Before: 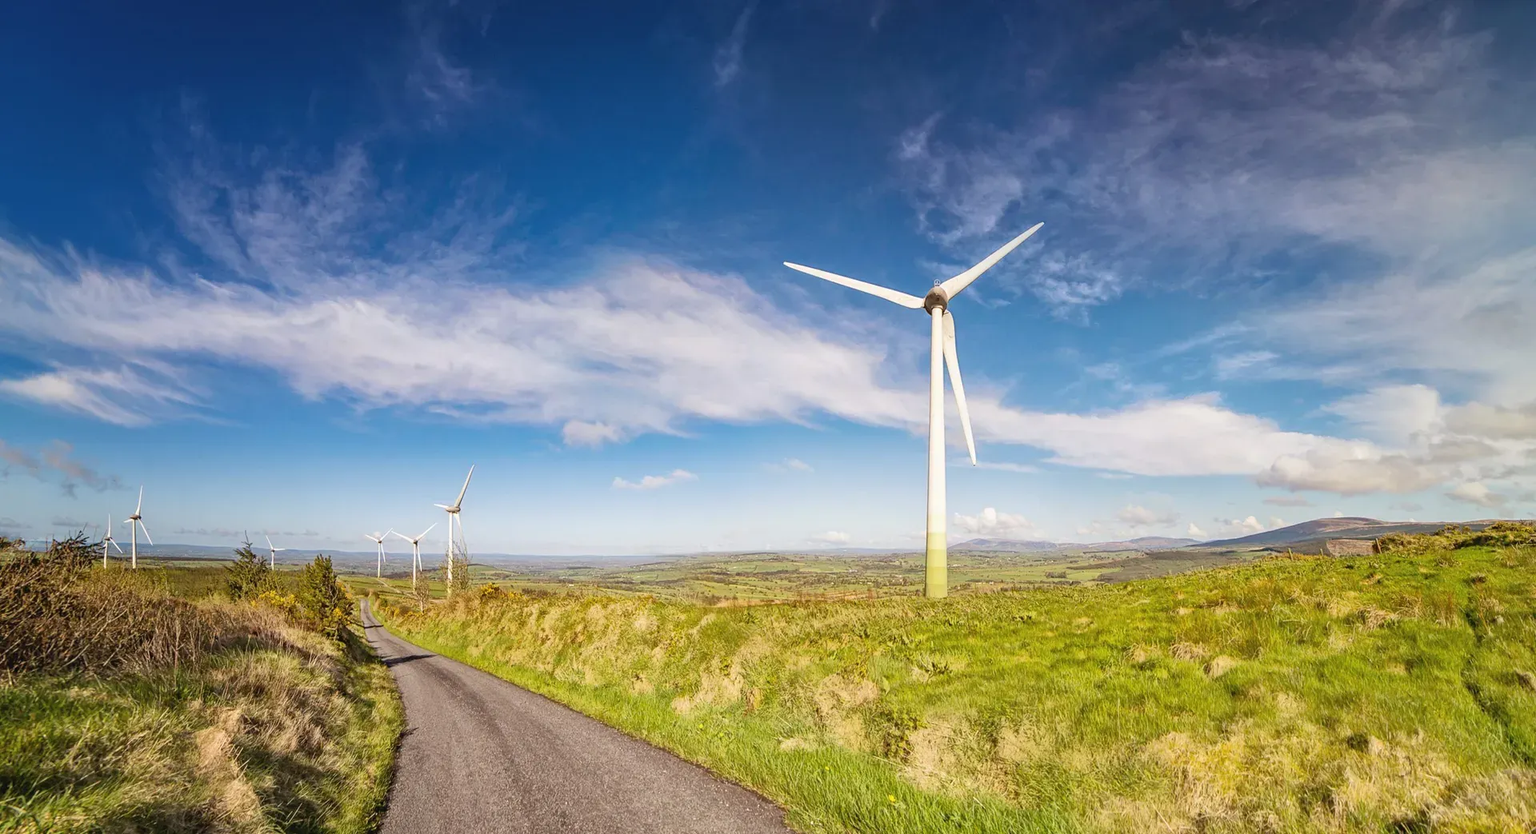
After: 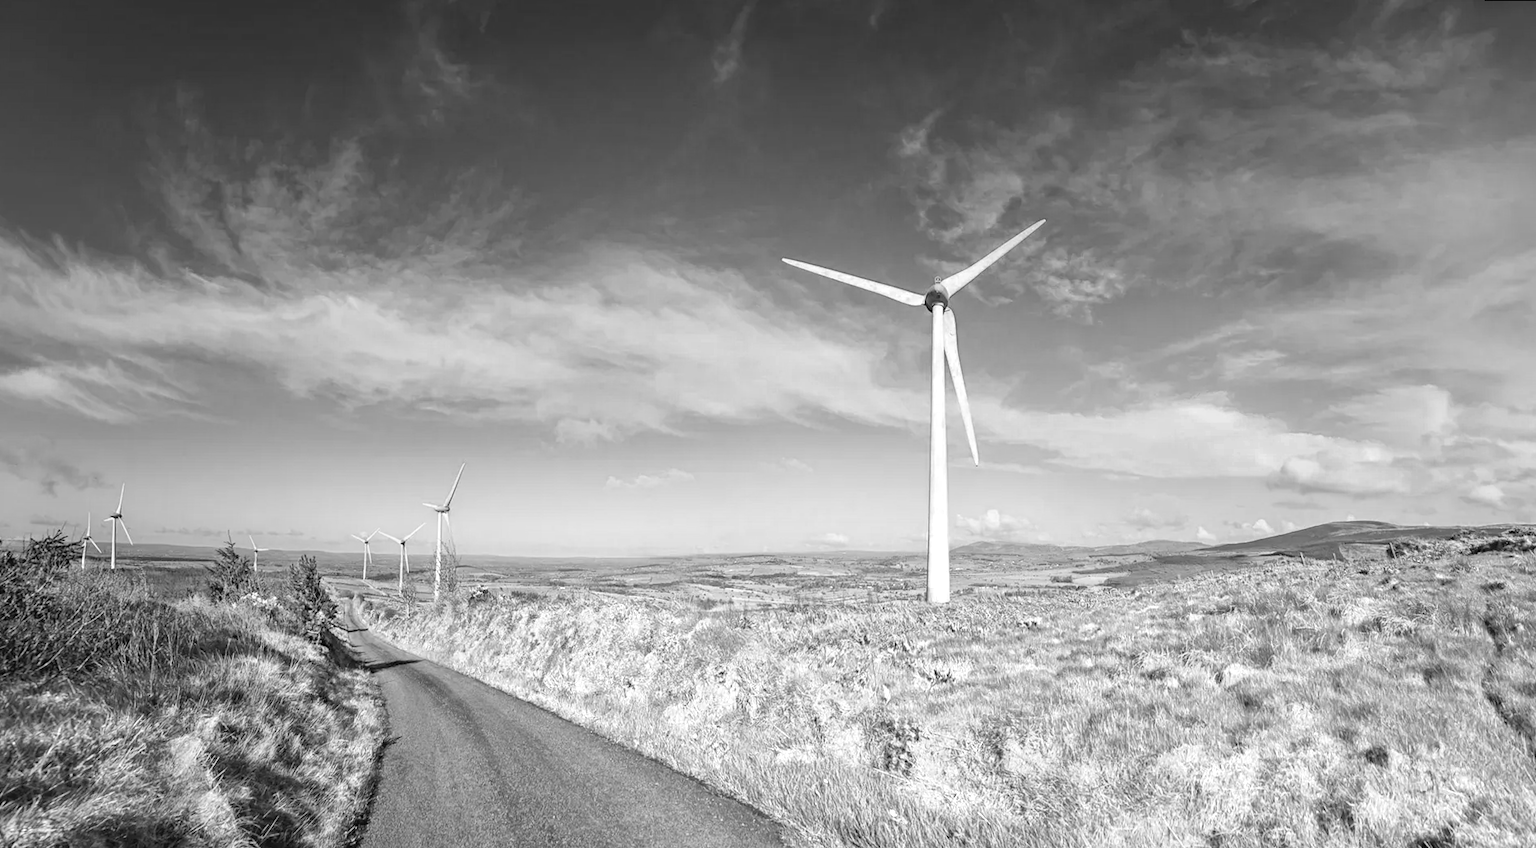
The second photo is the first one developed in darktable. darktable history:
color zones: curves: ch0 [(0.004, 0.305) (0.261, 0.623) (0.389, 0.399) (0.708, 0.571) (0.947, 0.34)]; ch1 [(0.025, 0.645) (0.229, 0.584) (0.326, 0.551) (0.484, 0.262) (0.757, 0.643)]
monochrome: on, module defaults
rotate and perspective: rotation 0.226°, lens shift (vertical) -0.042, crop left 0.023, crop right 0.982, crop top 0.006, crop bottom 0.994
